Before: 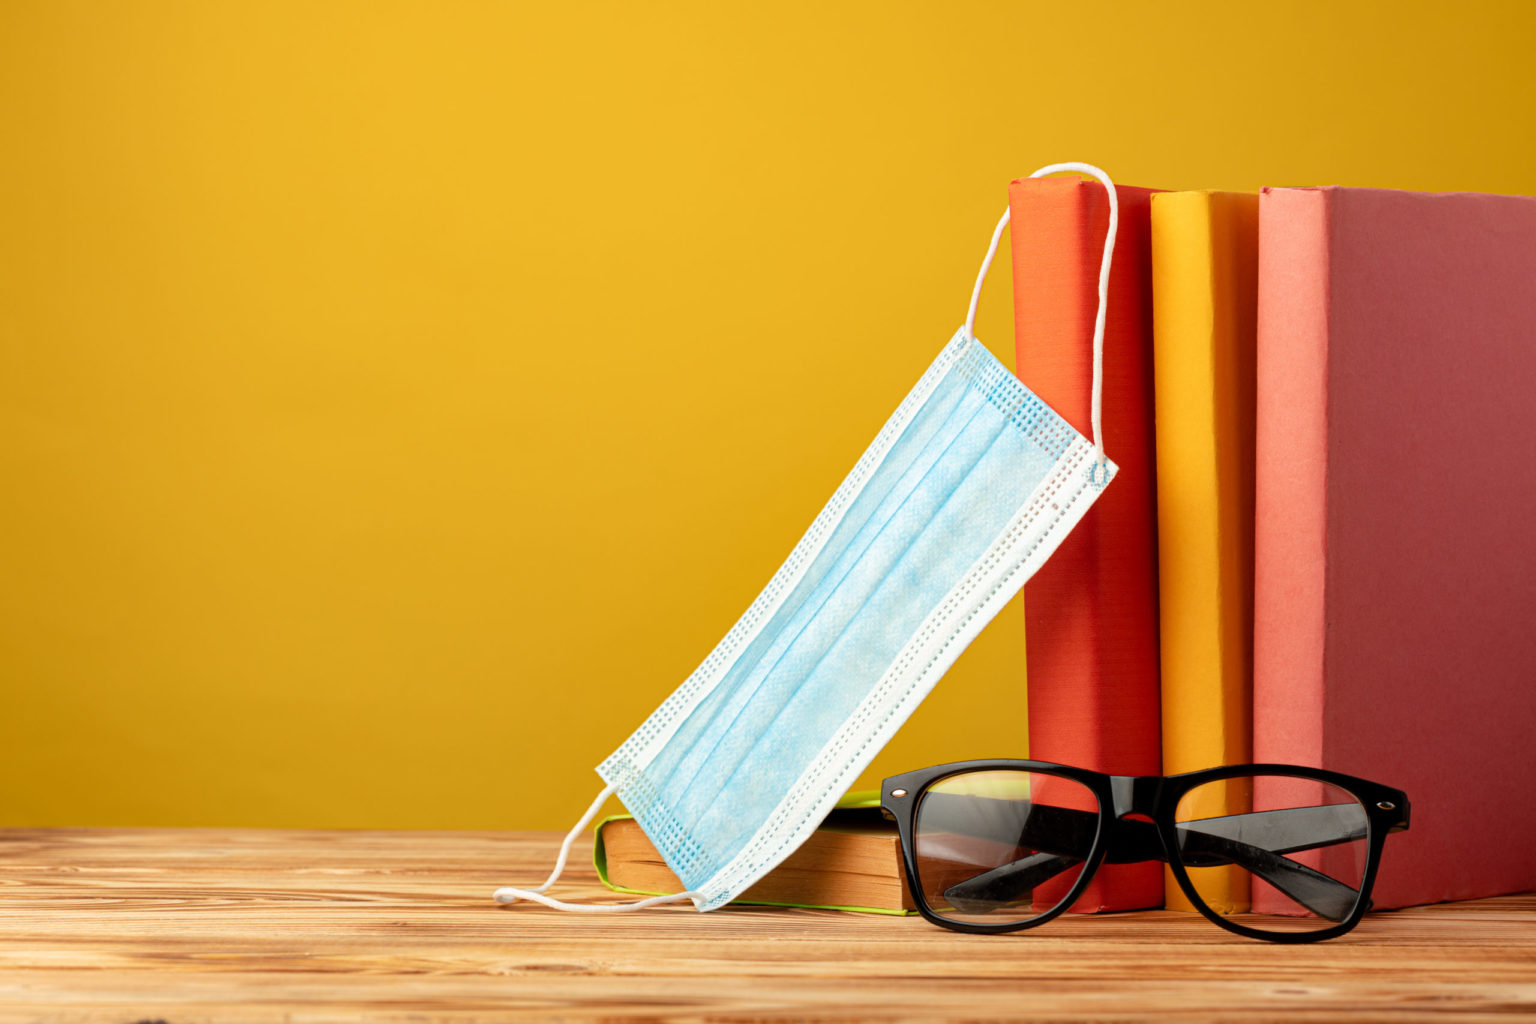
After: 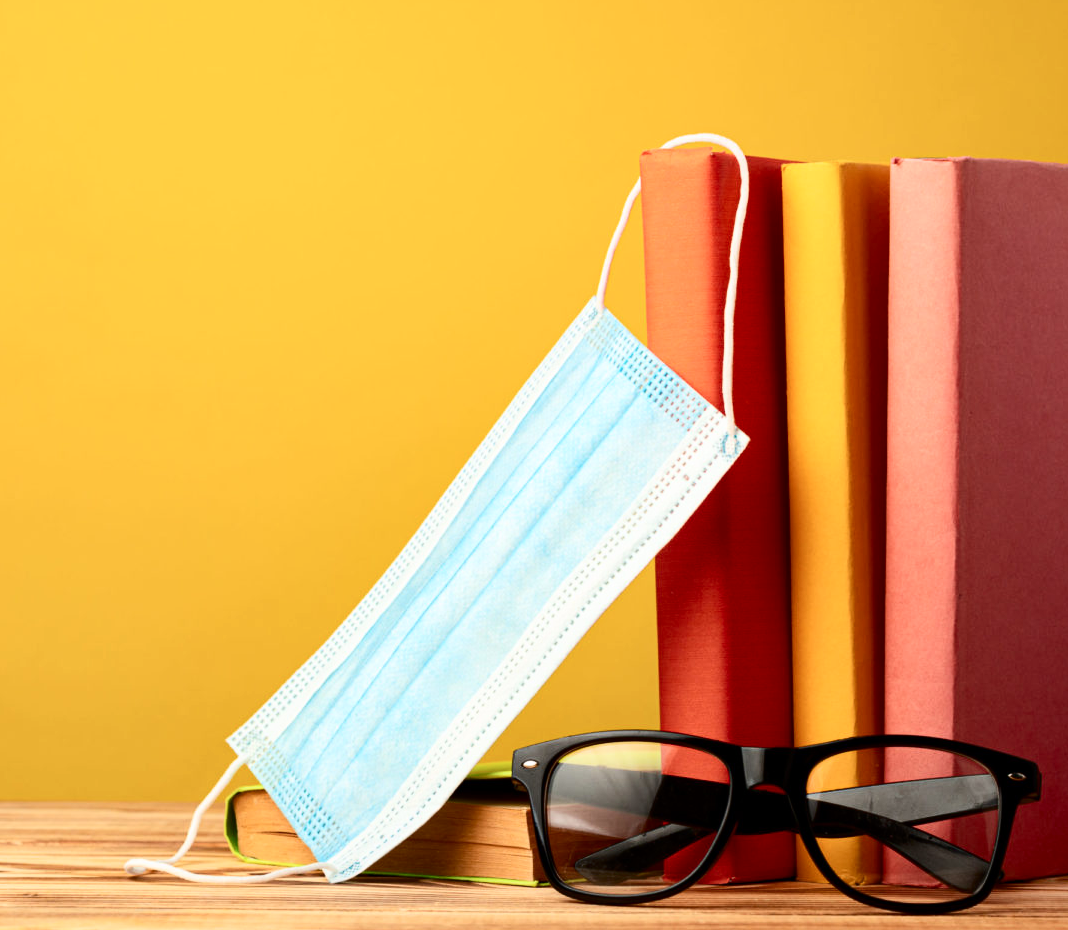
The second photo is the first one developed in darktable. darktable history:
crop and rotate: left 24.034%, top 2.838%, right 6.406%, bottom 6.299%
exposure: compensate highlight preservation false
contrast brightness saturation: contrast 0.28
